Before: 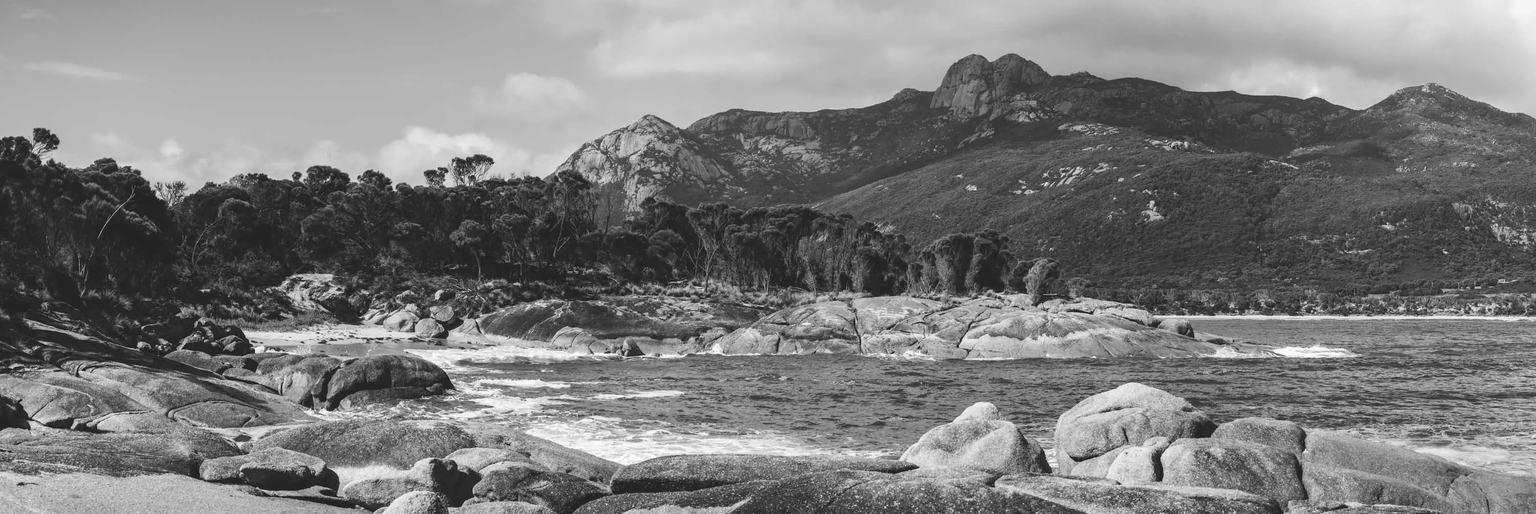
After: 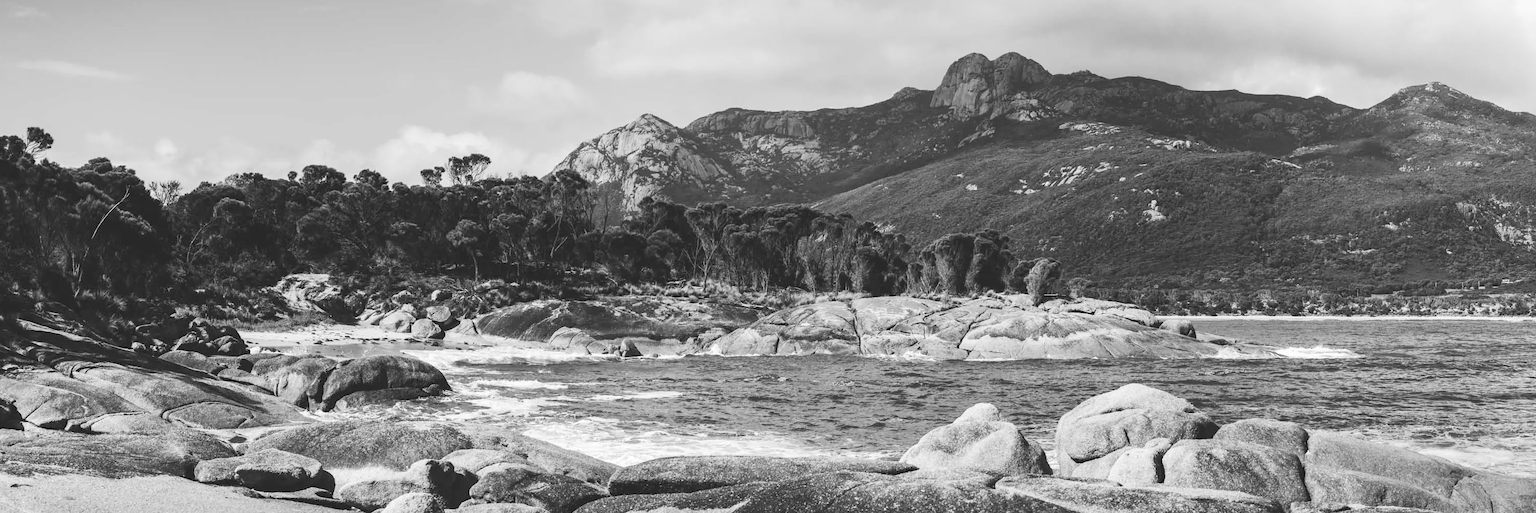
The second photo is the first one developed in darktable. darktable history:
tone curve: curves: ch0 [(0, 0) (0.003, 0.012) (0.011, 0.015) (0.025, 0.02) (0.044, 0.032) (0.069, 0.044) (0.1, 0.063) (0.136, 0.085) (0.177, 0.121) (0.224, 0.159) (0.277, 0.207) (0.335, 0.261) (0.399, 0.328) (0.468, 0.41) (0.543, 0.506) (0.623, 0.609) (0.709, 0.719) (0.801, 0.82) (0.898, 0.907) (1, 1)], preserve colors none
crop: left 0.434%, top 0.485%, right 0.244%, bottom 0.386%
contrast brightness saturation: contrast 0.07, brightness 0.18, saturation 0.4
